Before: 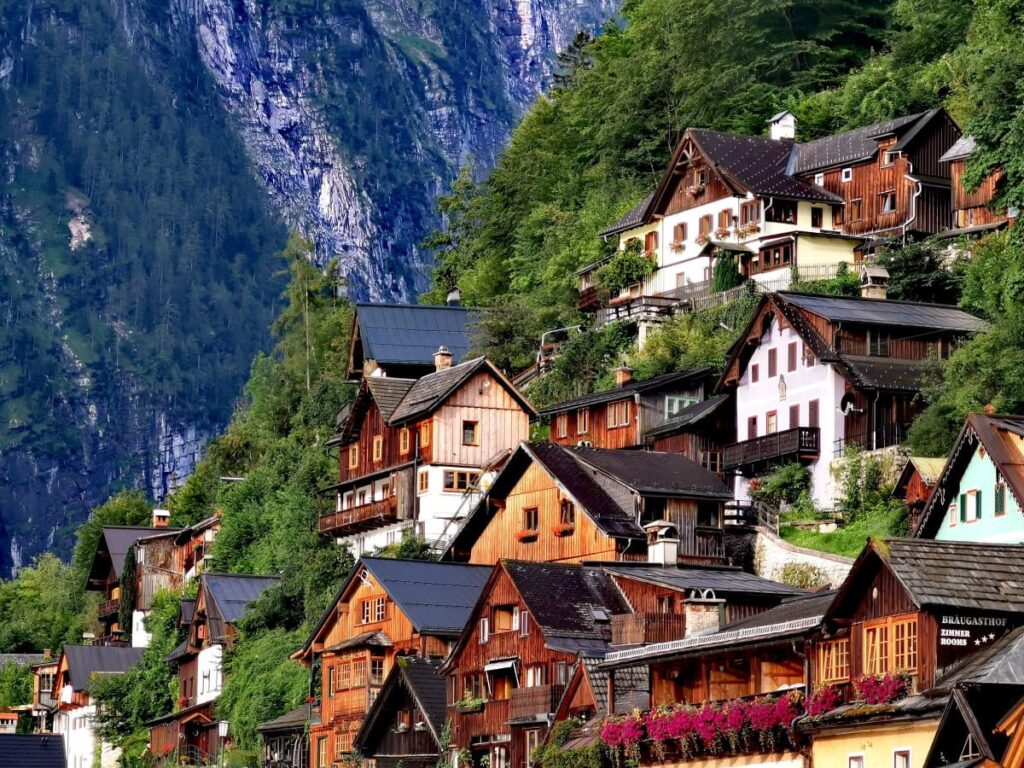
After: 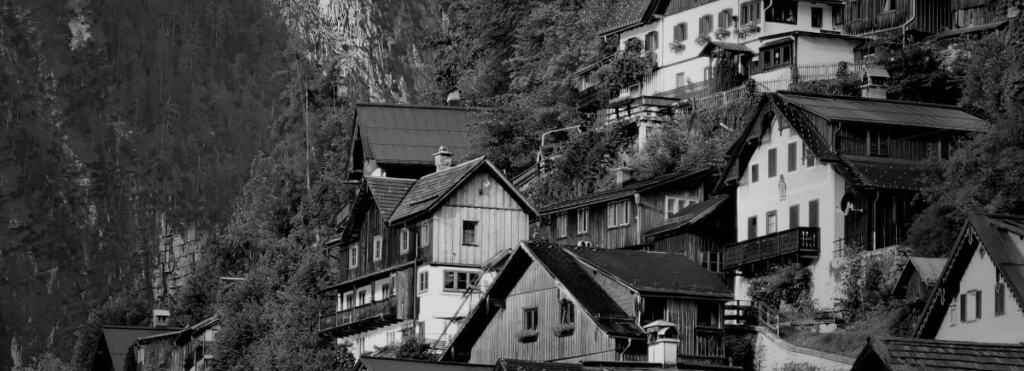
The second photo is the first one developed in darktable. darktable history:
crop and rotate: top 26.056%, bottom 25.543%
color calibration: output gray [0.25, 0.35, 0.4, 0], x 0.383, y 0.372, temperature 3905.17 K
exposure: exposure -0.582 EV, compensate highlight preservation false
vignetting: fall-off start 40%, fall-off radius 40%
color correction: saturation 1.1
color balance rgb: perceptual saturation grading › global saturation 20%, global vibrance 20%
